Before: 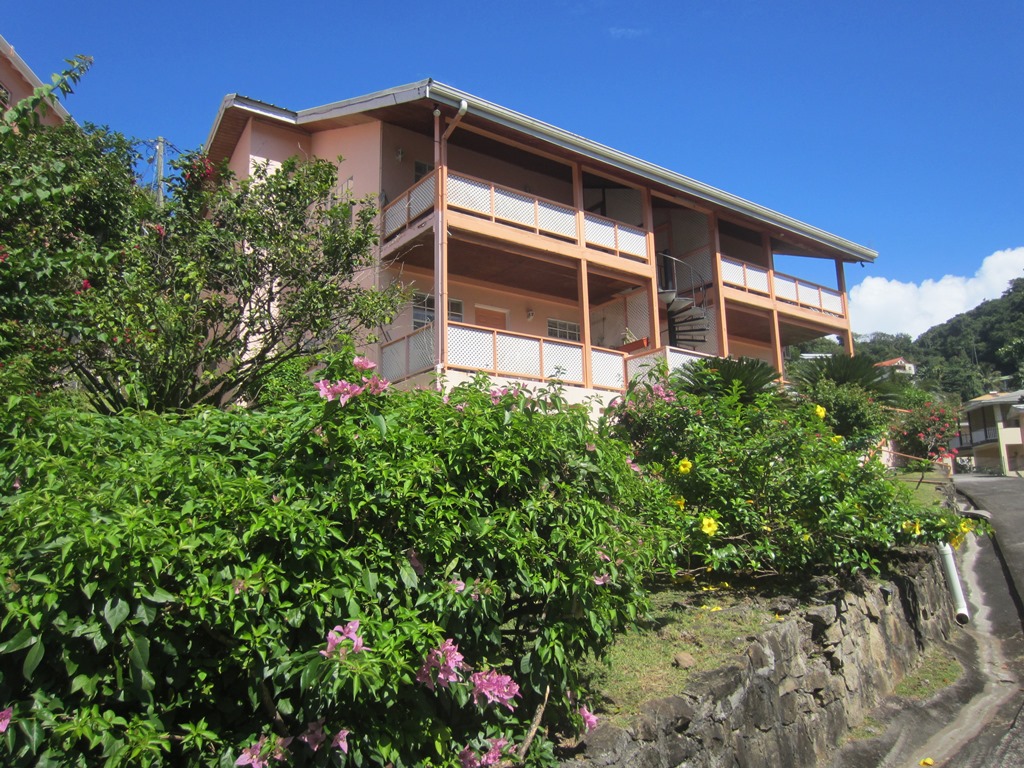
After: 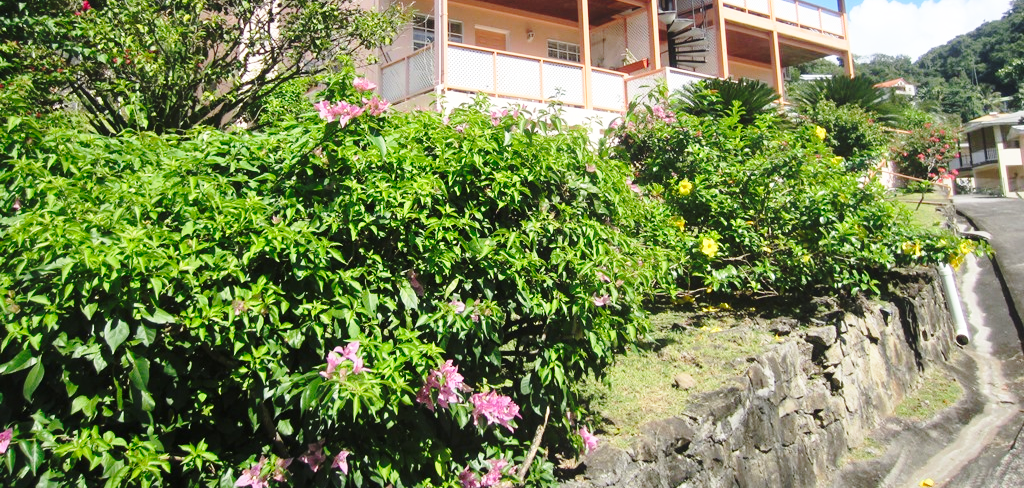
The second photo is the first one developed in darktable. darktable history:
vibrance: vibrance 0%
crop and rotate: top 36.435%
exposure: exposure 0.078 EV, compensate highlight preservation false
base curve: curves: ch0 [(0, 0) (0.032, 0.037) (0.105, 0.228) (0.435, 0.76) (0.856, 0.983) (1, 1)], preserve colors none
